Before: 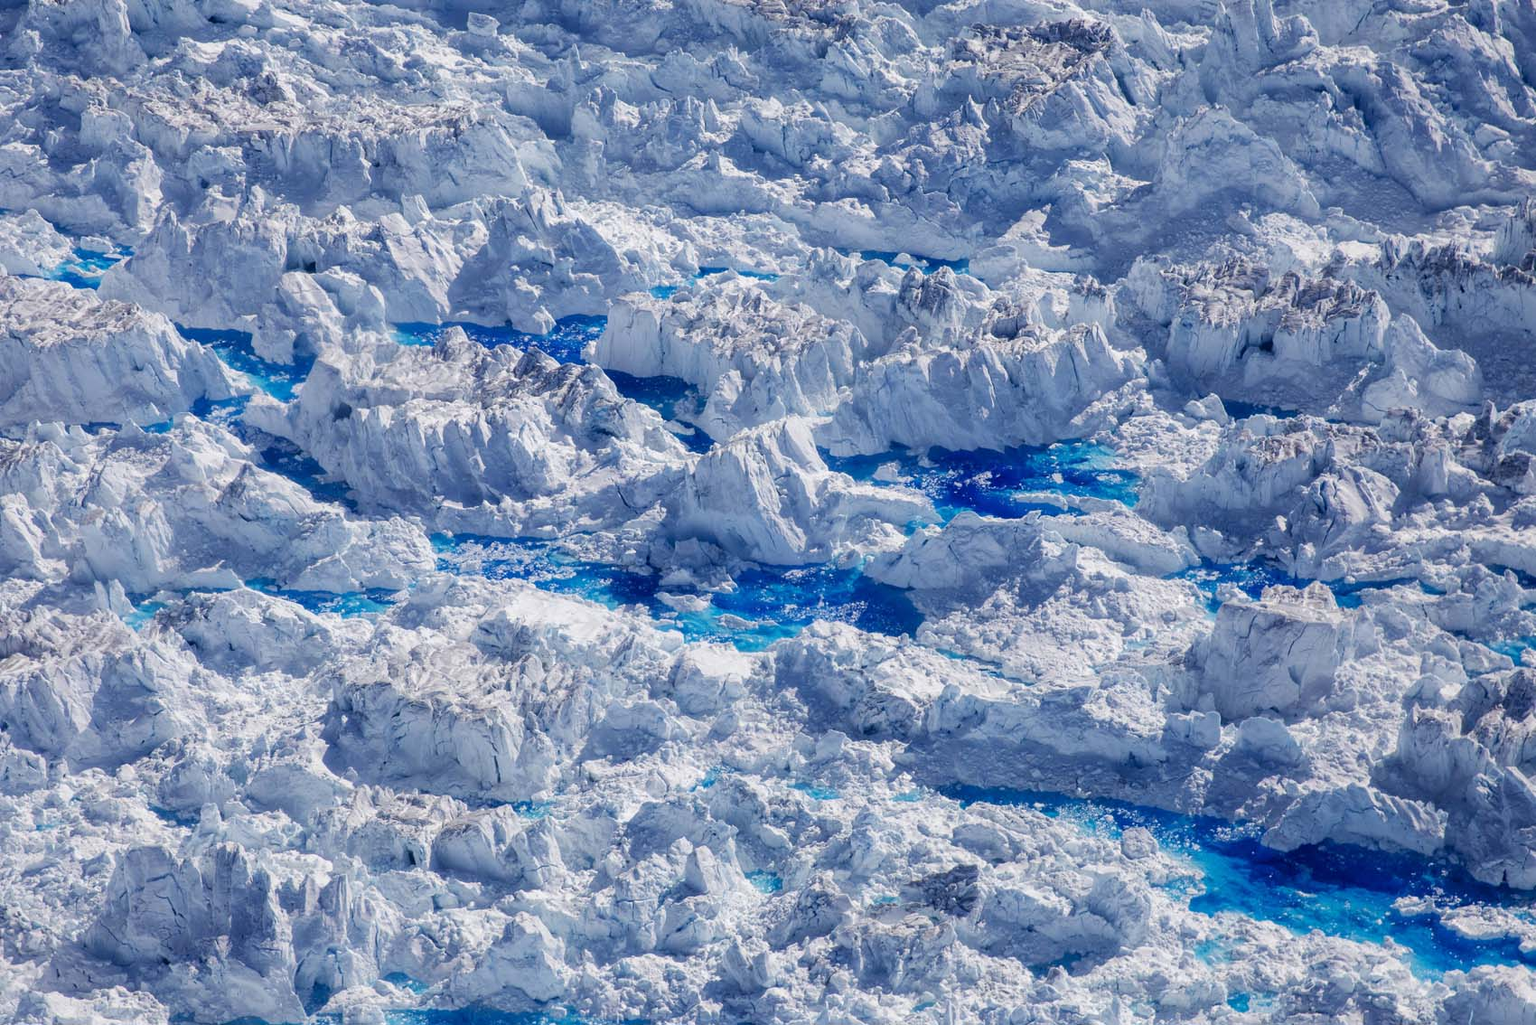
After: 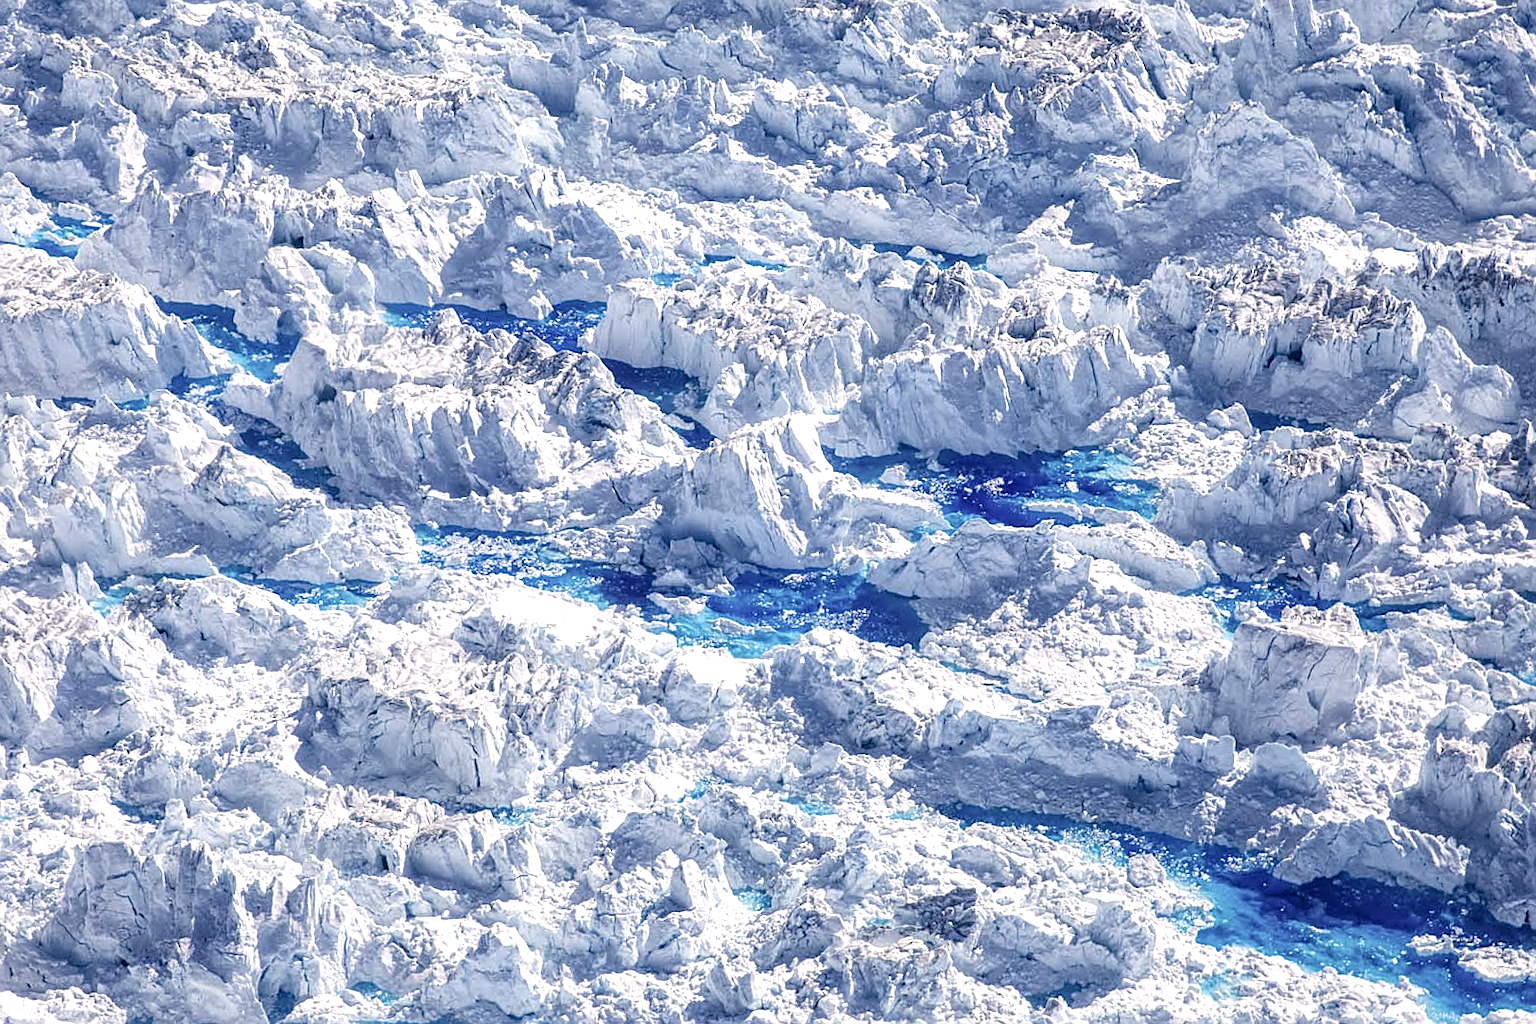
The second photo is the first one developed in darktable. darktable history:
local contrast: on, module defaults
exposure: black level correction 0, exposure 0.697 EV, compensate exposure bias true, compensate highlight preservation false
sharpen: on, module defaults
color correction: highlights a* 2.77, highlights b* 5.02, shadows a* -2.78, shadows b* -4.83, saturation 0.767
crop and rotate: angle -1.77°
